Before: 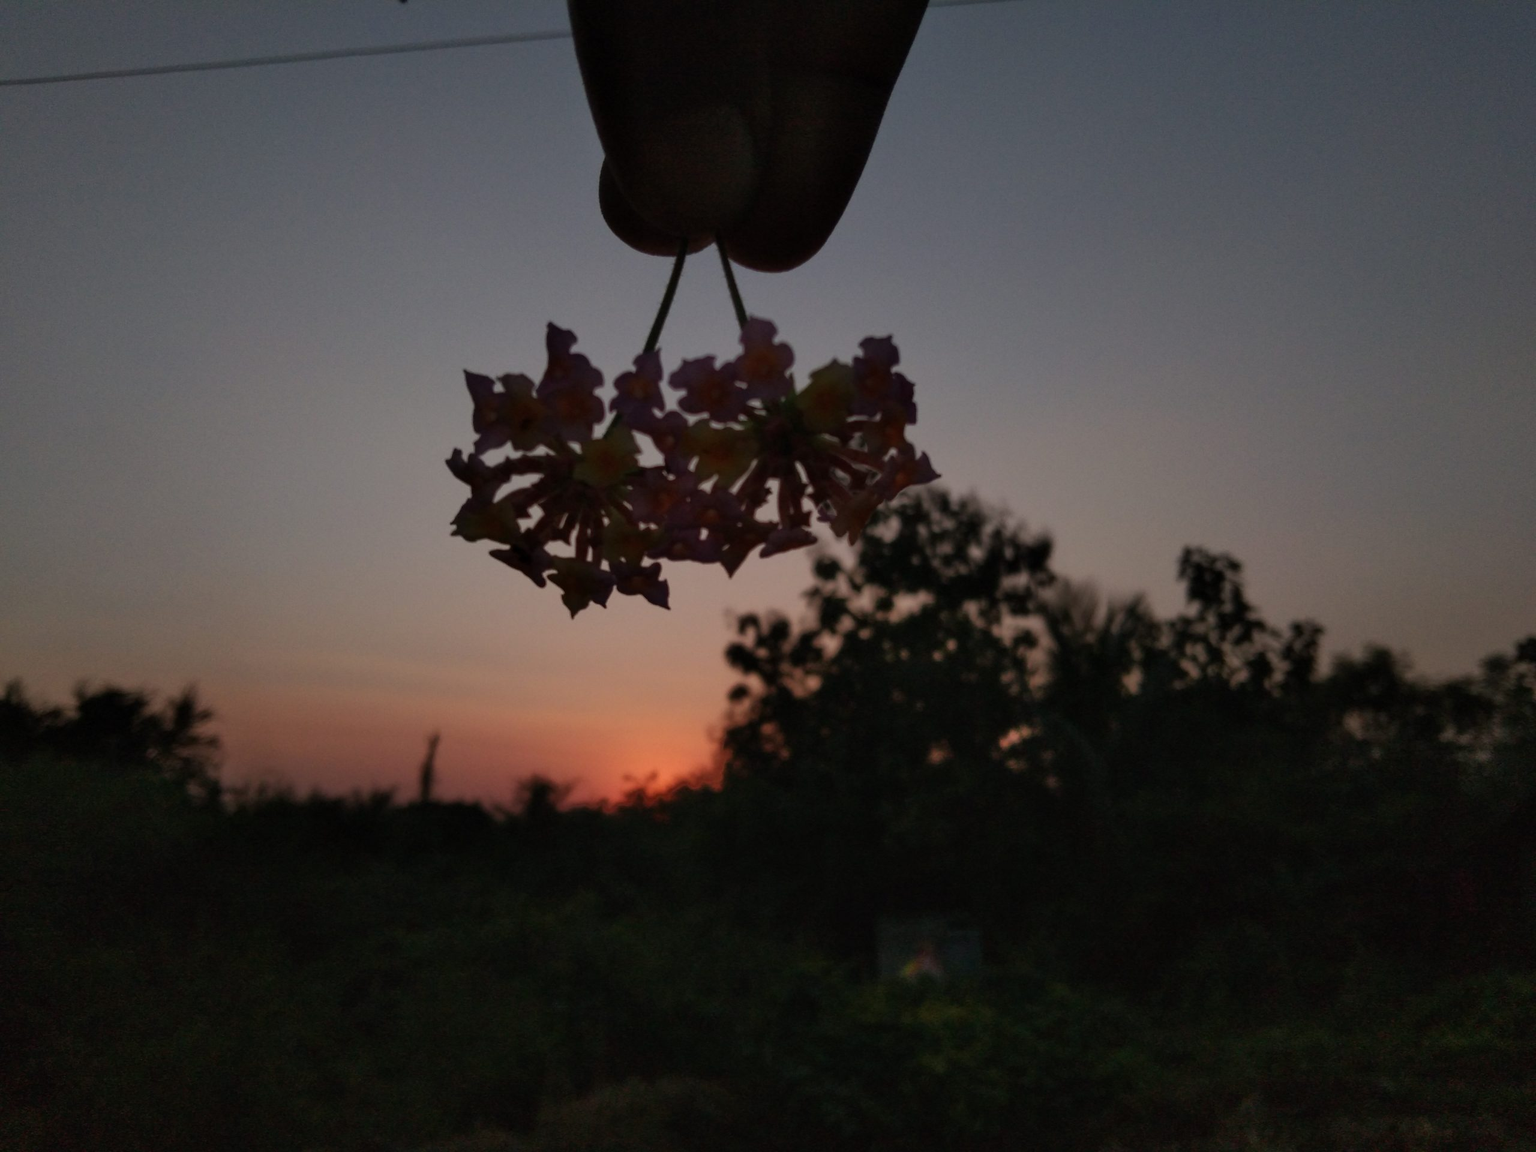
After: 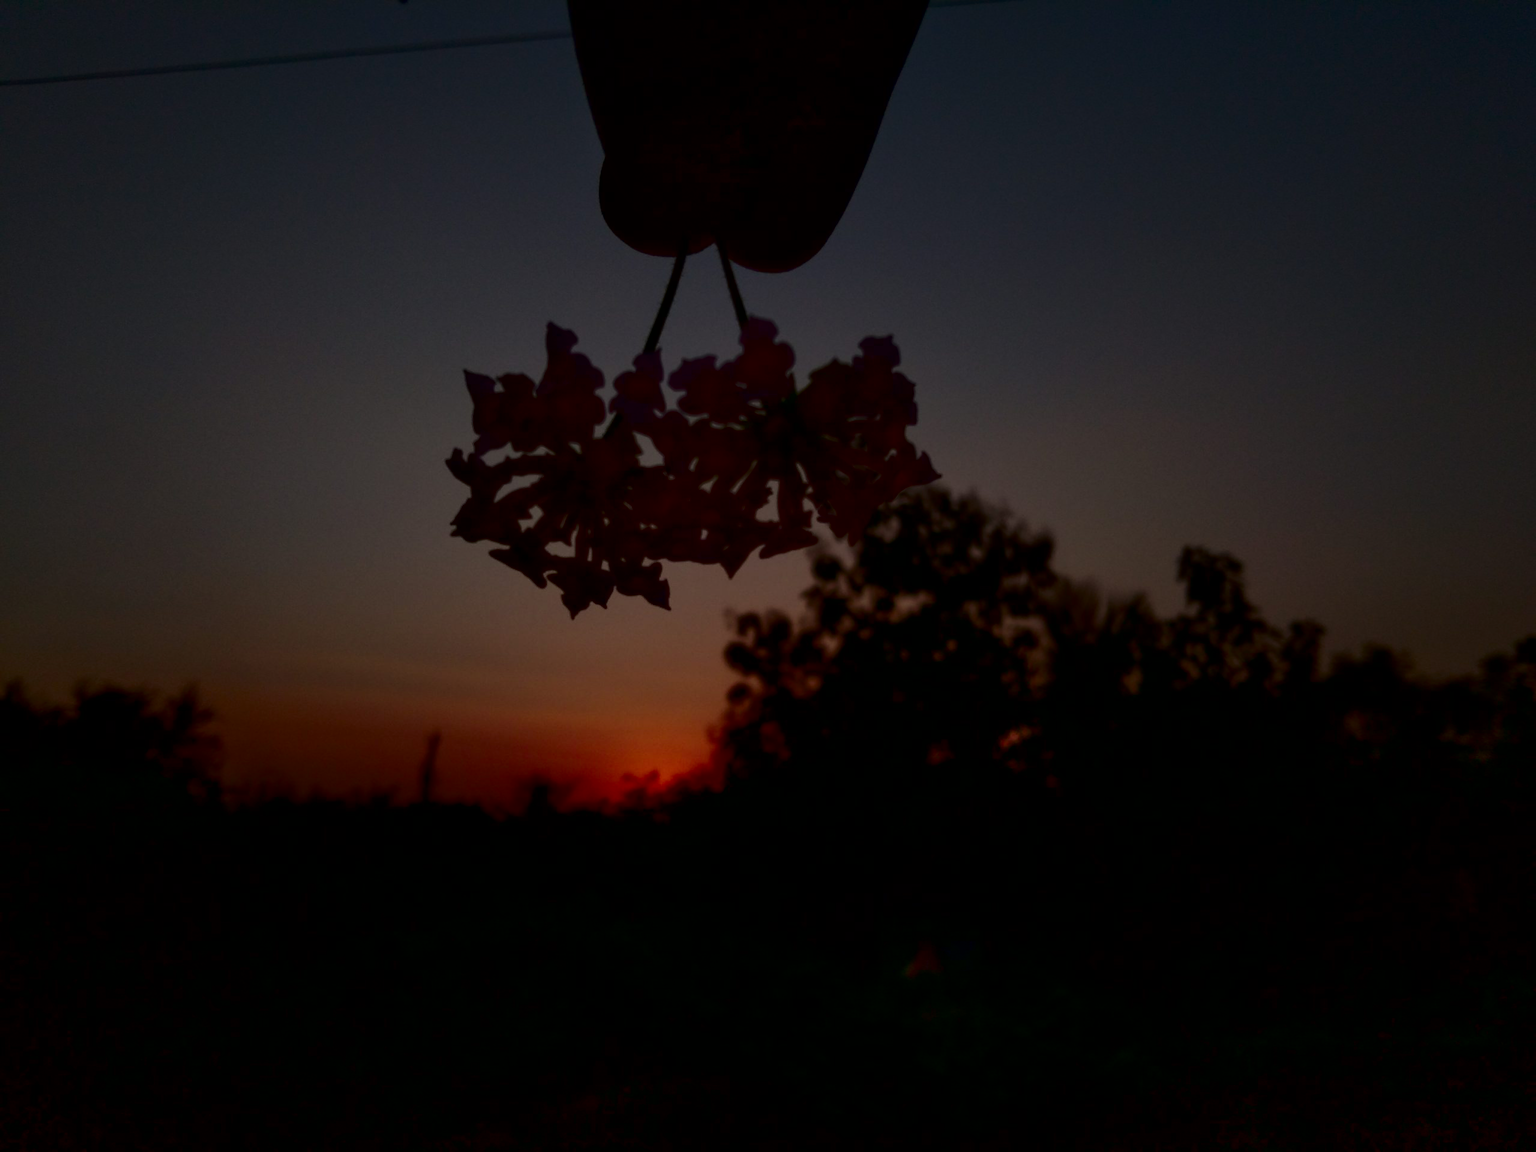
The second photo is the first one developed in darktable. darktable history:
contrast brightness saturation: contrast 0.091, brightness -0.587, saturation 0.169
